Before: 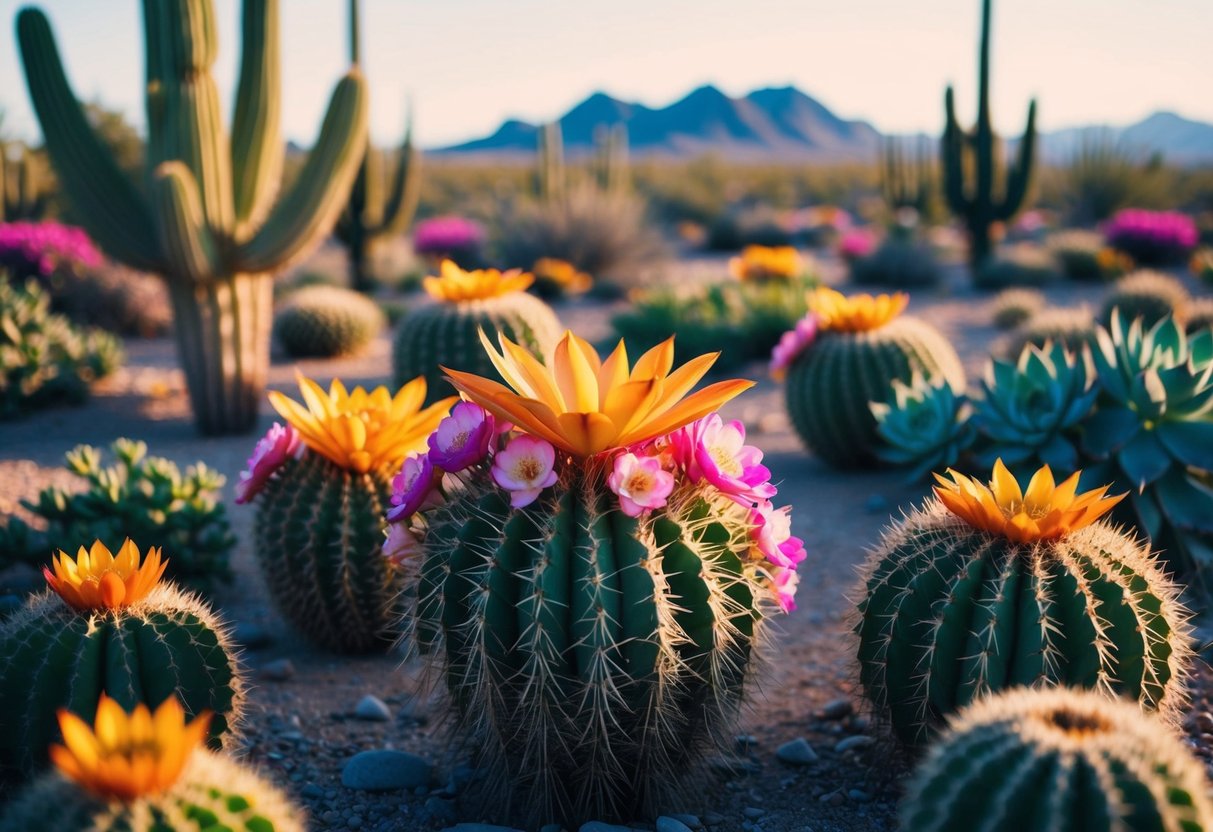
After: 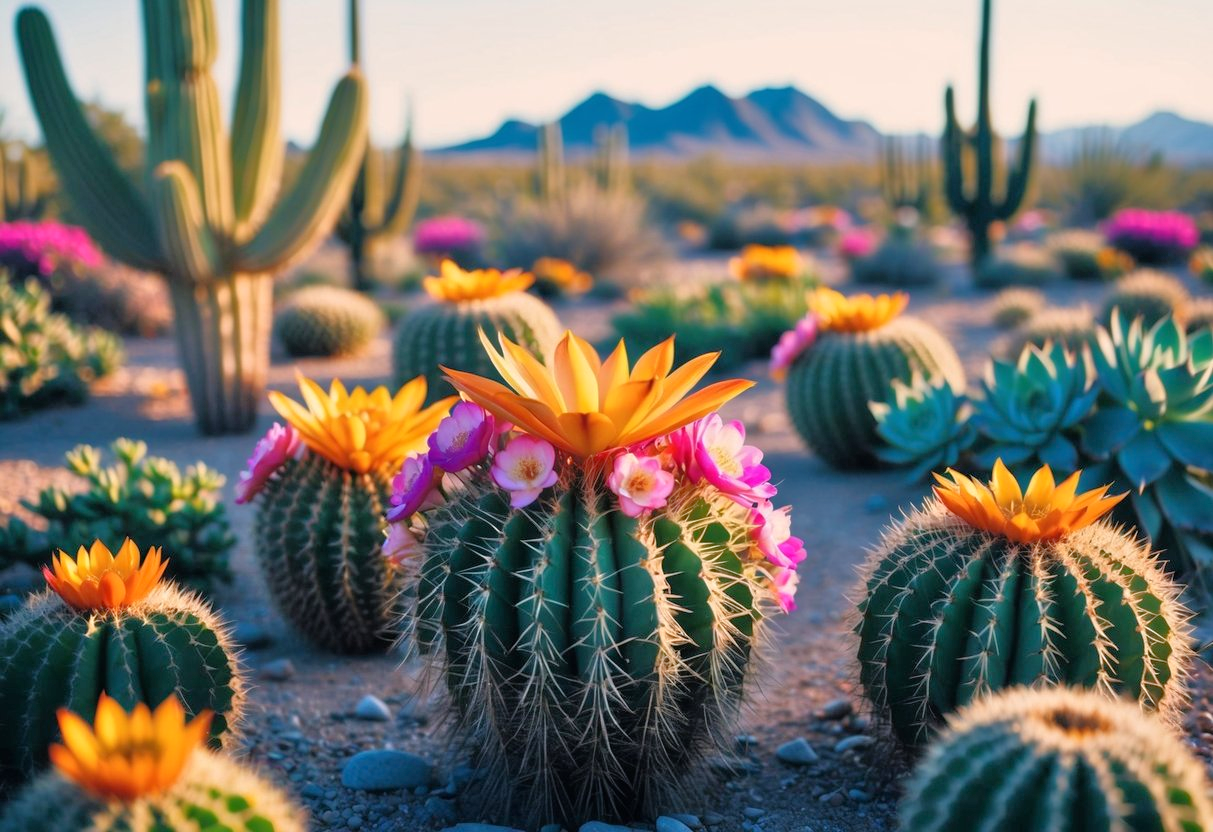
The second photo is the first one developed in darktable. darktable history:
tone equalizer: -7 EV 0.145 EV, -6 EV 0.613 EV, -5 EV 1.15 EV, -4 EV 1.32 EV, -3 EV 1.15 EV, -2 EV 0.6 EV, -1 EV 0.155 EV
